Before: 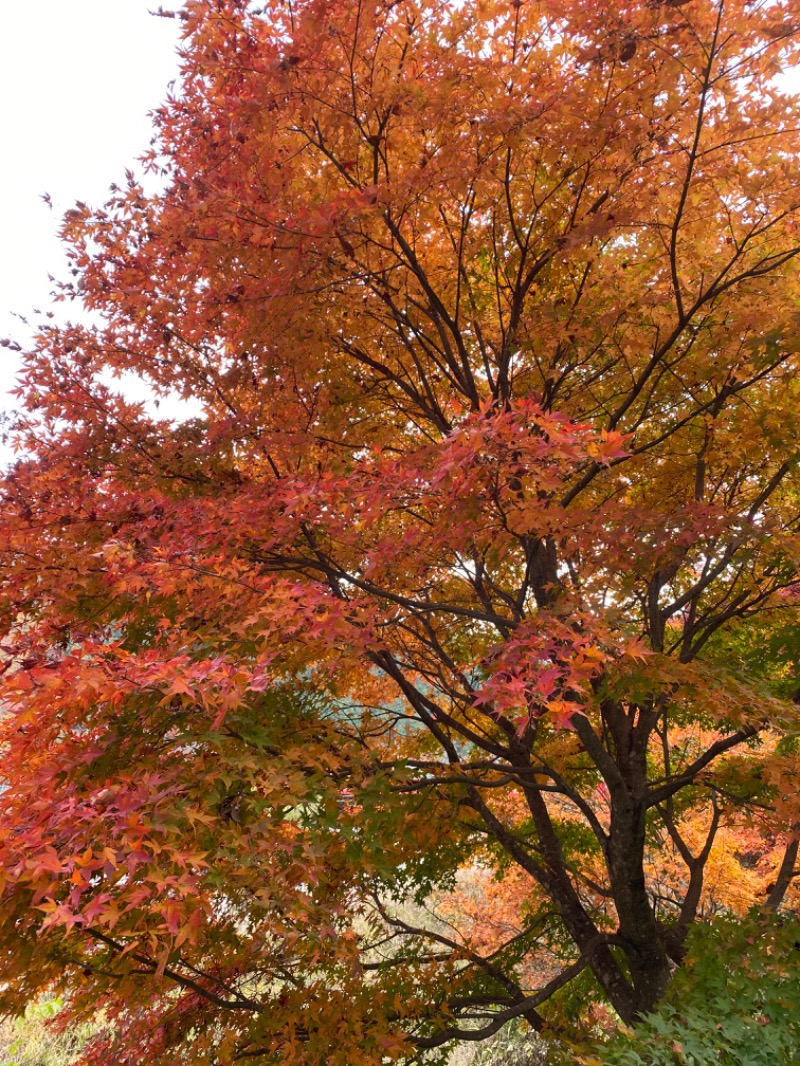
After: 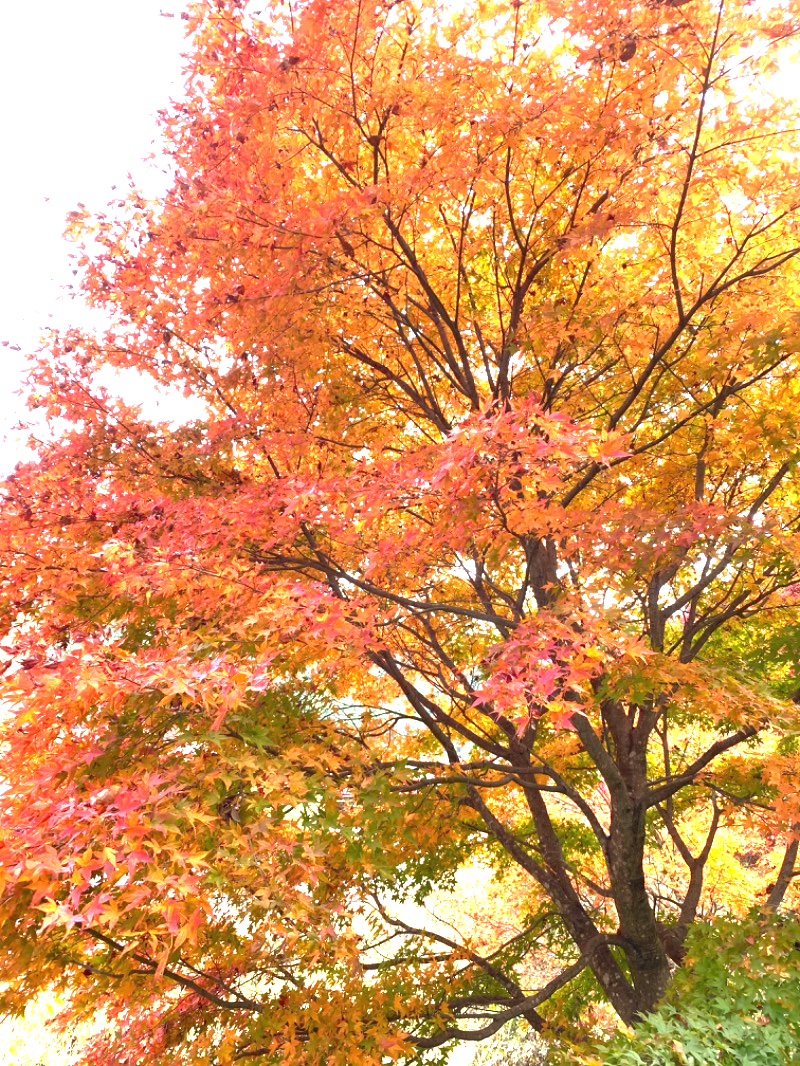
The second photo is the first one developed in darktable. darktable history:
tone curve: curves: ch0 [(0, 0.046) (0.04, 0.074) (0.883, 0.858) (1, 1)]; ch1 [(0, 0) (0.146, 0.159) (0.338, 0.365) (0.417, 0.455) (0.489, 0.486) (0.504, 0.502) (0.529, 0.537) (0.563, 0.567) (1, 1)]; ch2 [(0, 0) (0.307, 0.298) (0.388, 0.375) (0.443, 0.456) (0.485, 0.492) (0.544, 0.525) (1, 1)], color space Lab, linked channels, preserve colors none
exposure: black level correction 0, exposure 1.964 EV, compensate exposure bias true, compensate highlight preservation false
